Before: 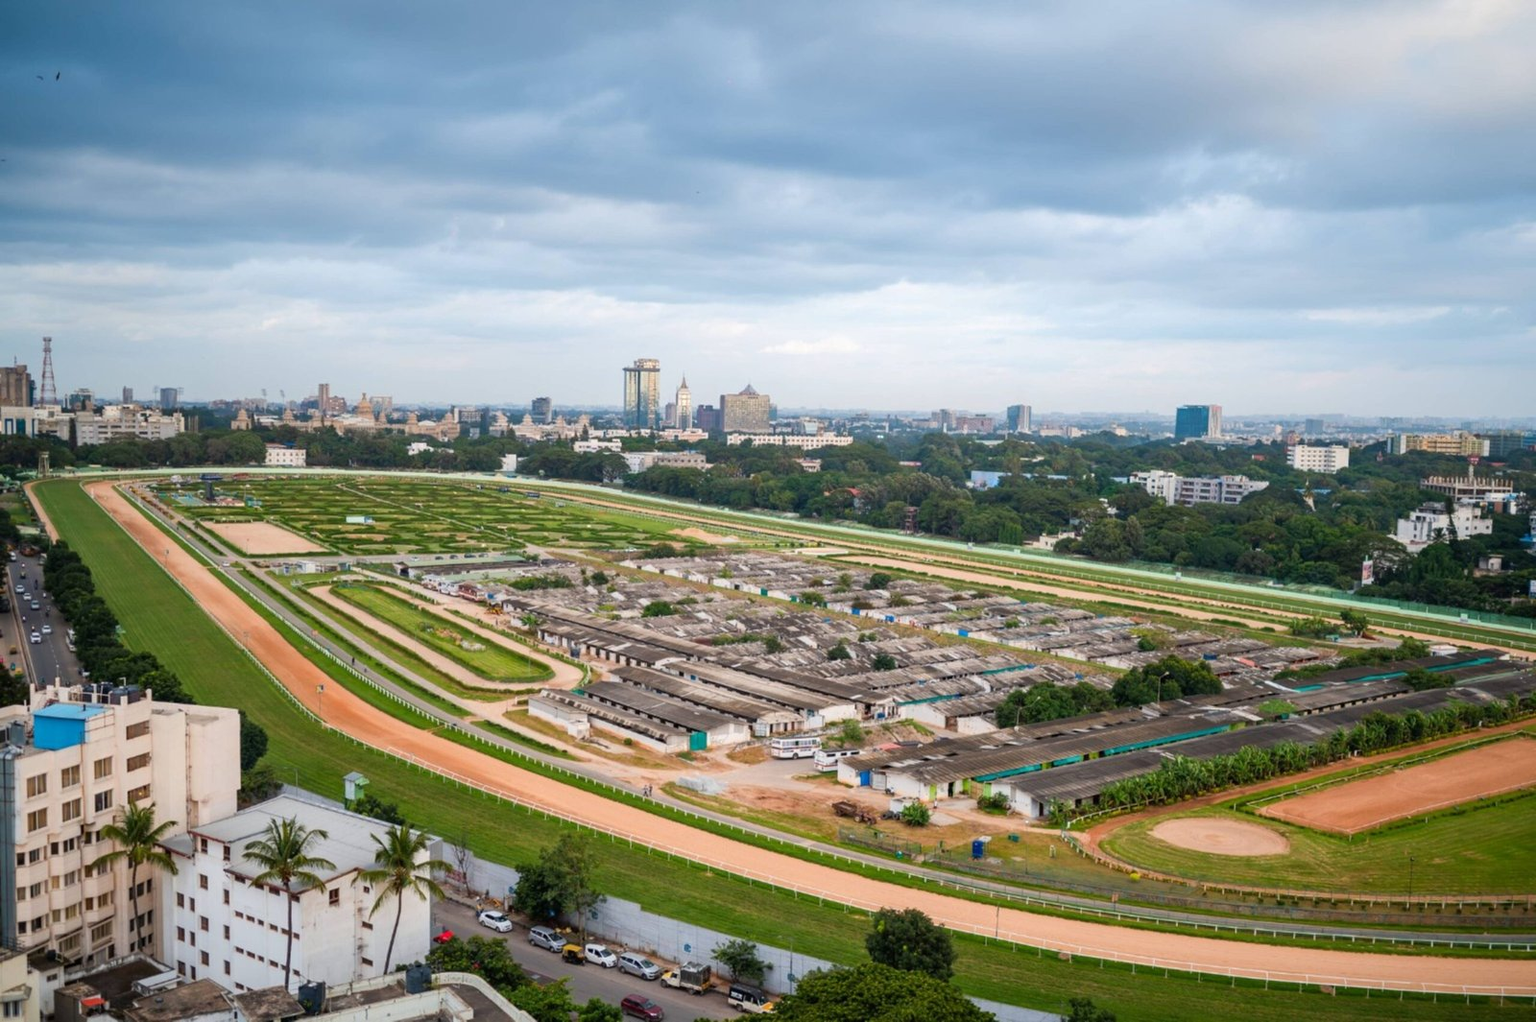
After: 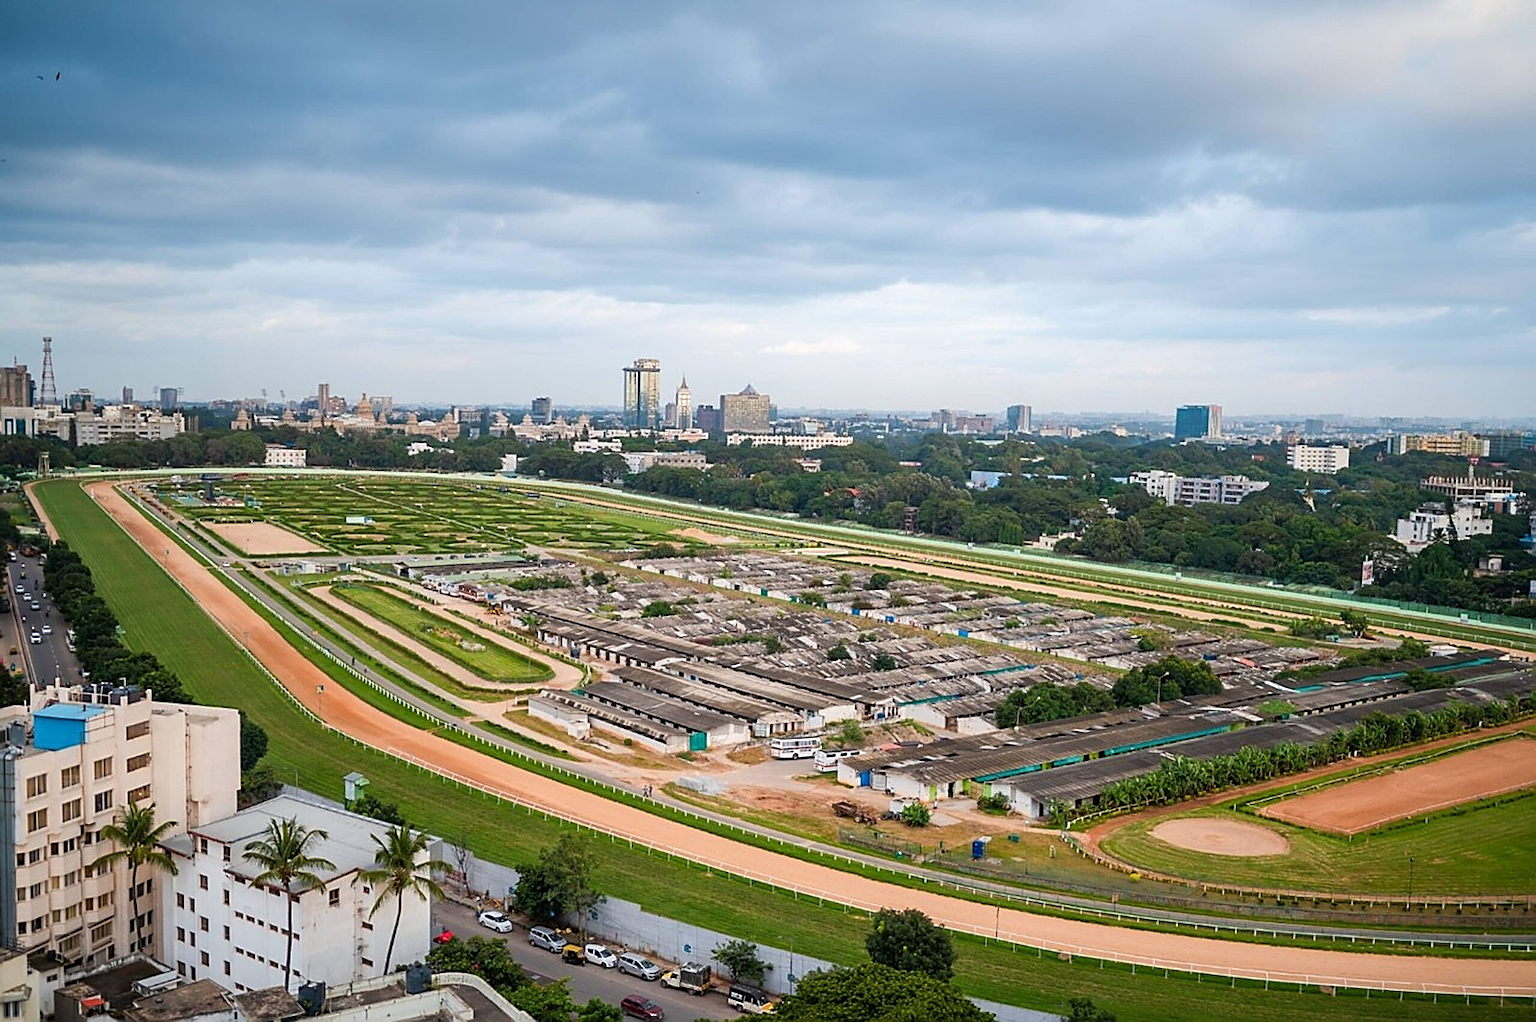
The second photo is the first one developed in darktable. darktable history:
sharpen: radius 1.4, amount 1.25, threshold 0.7
white balance: red 1, blue 1
